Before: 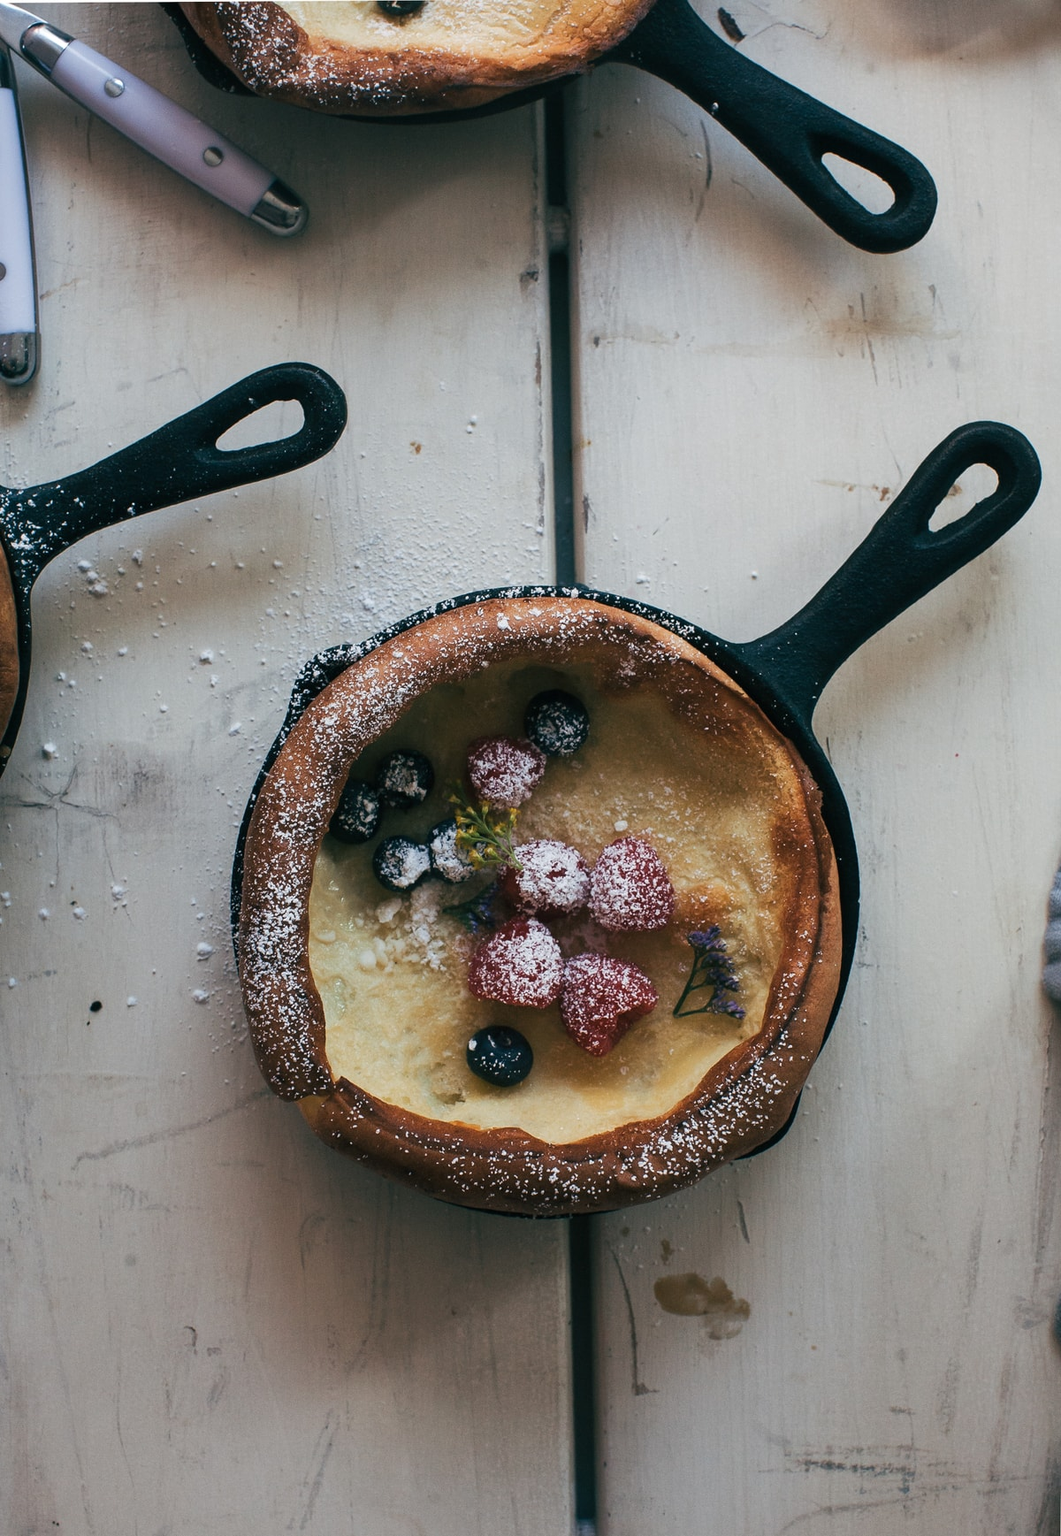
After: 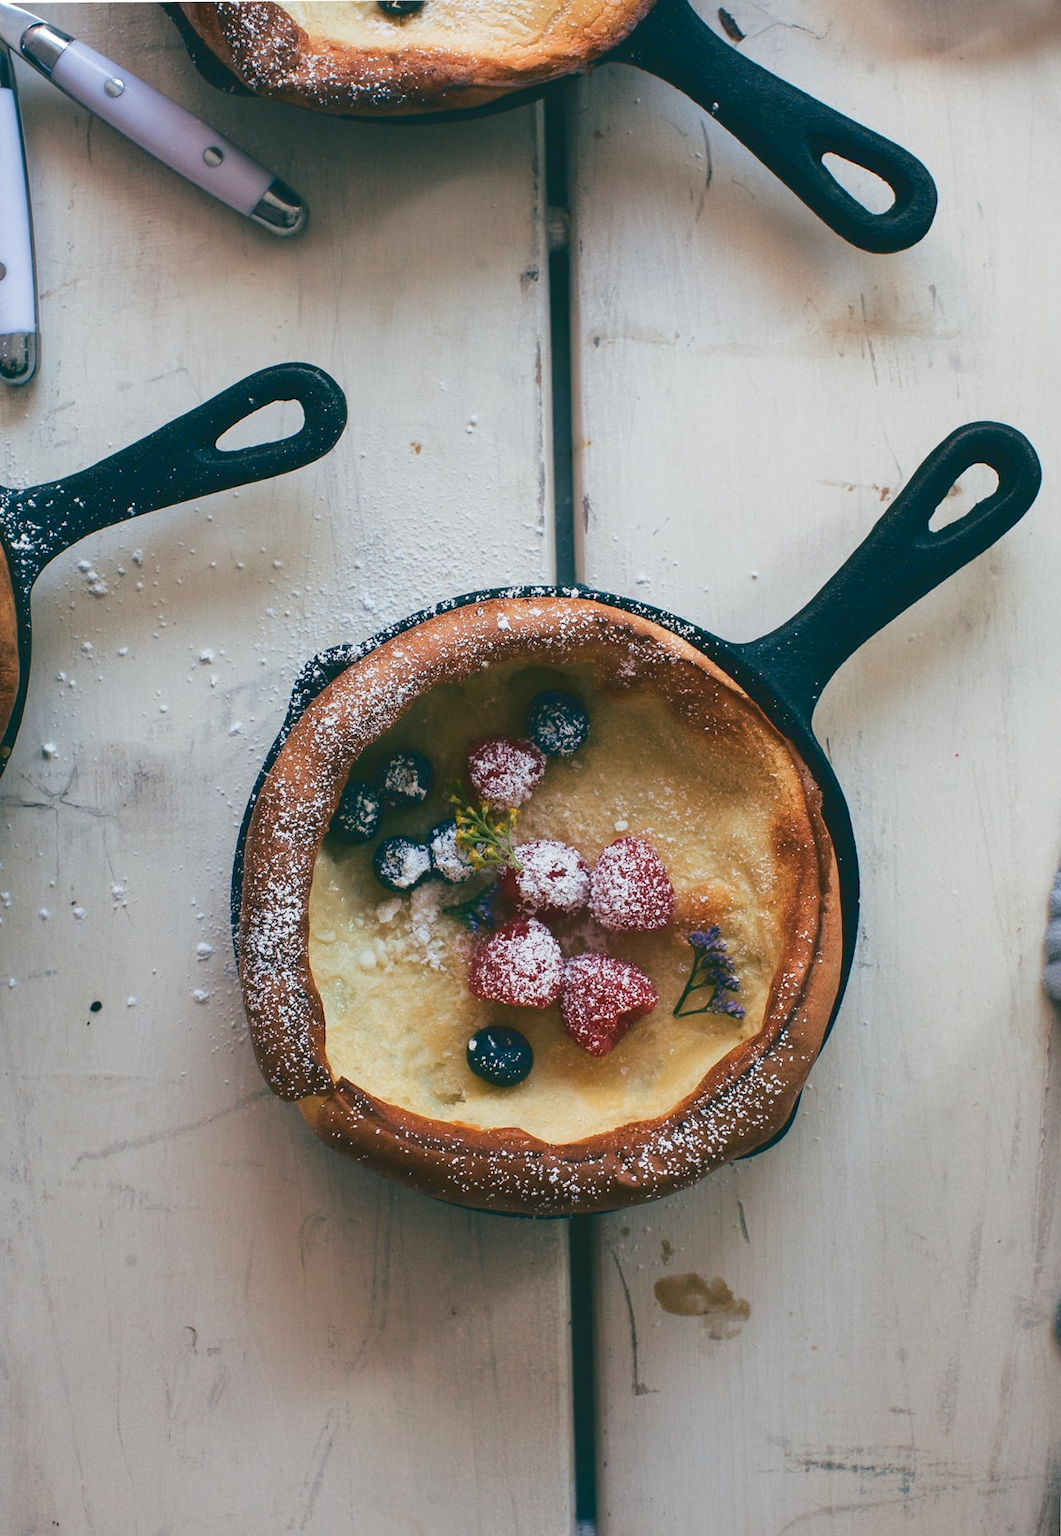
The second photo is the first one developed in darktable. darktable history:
tone curve: curves: ch0 [(0, 0) (0.003, 0.128) (0.011, 0.133) (0.025, 0.133) (0.044, 0.141) (0.069, 0.152) (0.1, 0.169) (0.136, 0.201) (0.177, 0.239) (0.224, 0.294) (0.277, 0.358) (0.335, 0.428) (0.399, 0.488) (0.468, 0.55) (0.543, 0.611) (0.623, 0.678) (0.709, 0.755) (0.801, 0.843) (0.898, 0.91) (1, 1)], color space Lab, linked channels, preserve colors none
